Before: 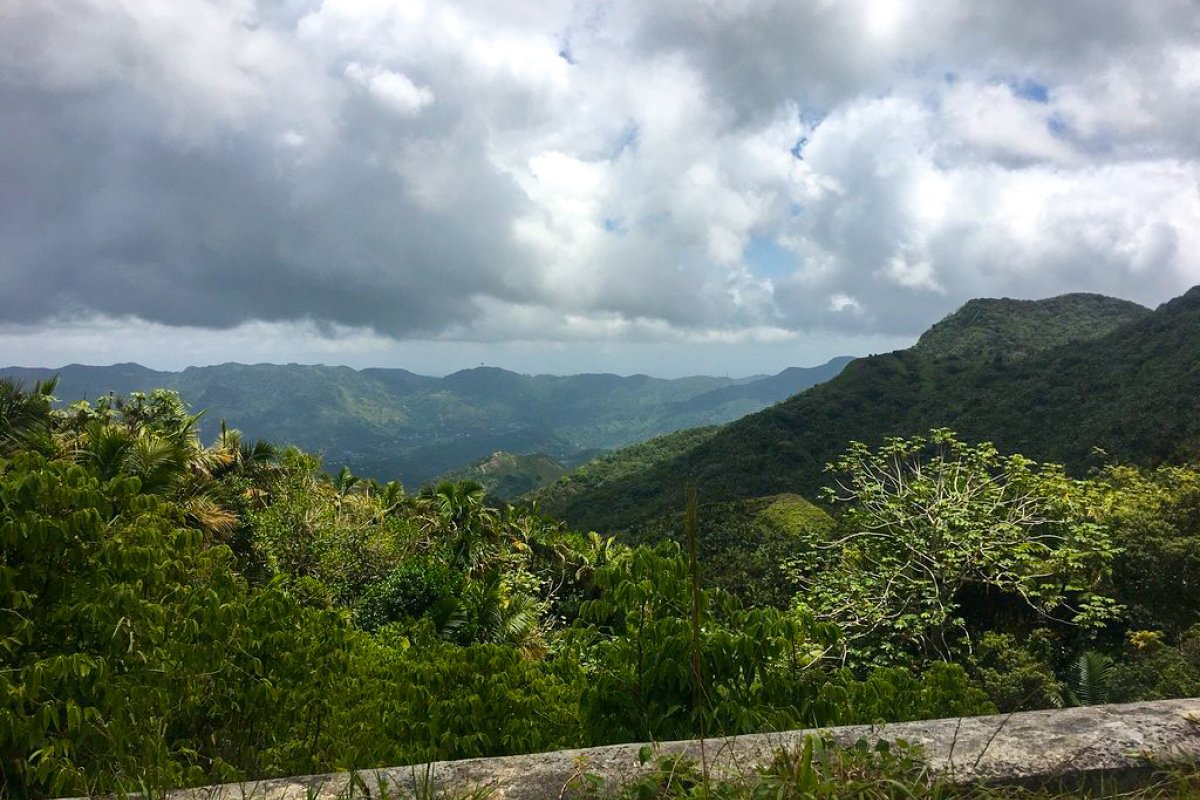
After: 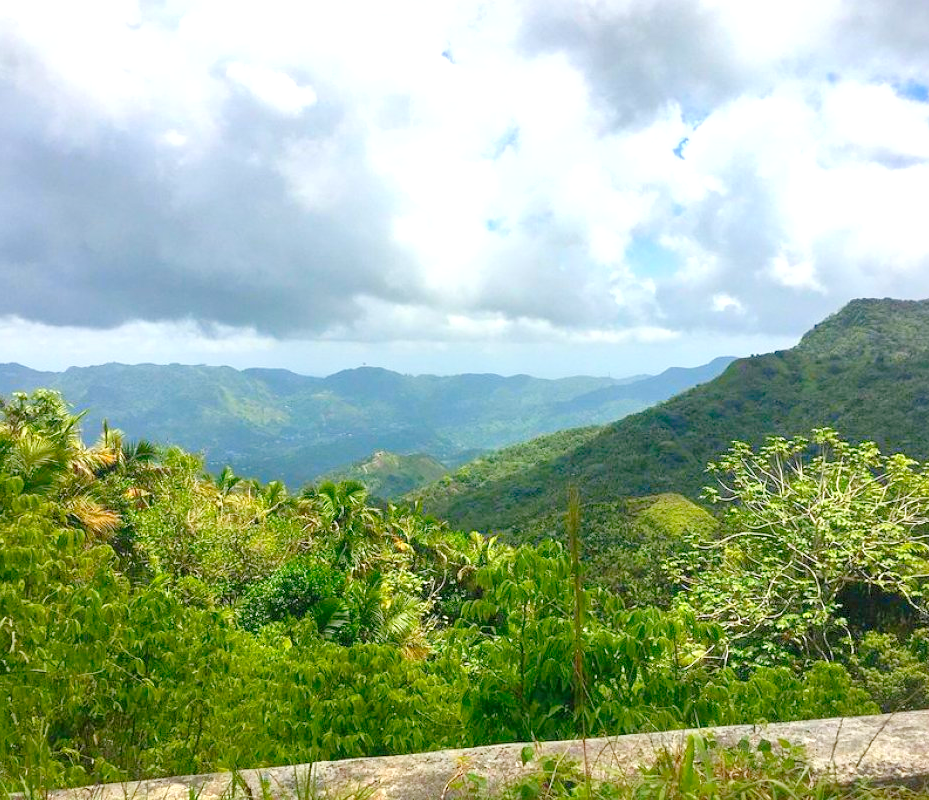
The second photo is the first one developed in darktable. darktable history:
levels: levels [0.008, 0.318, 0.836]
crop: left 9.88%, right 12.664%
shadows and highlights: shadows 20.91, highlights -35.45, soften with gaussian
